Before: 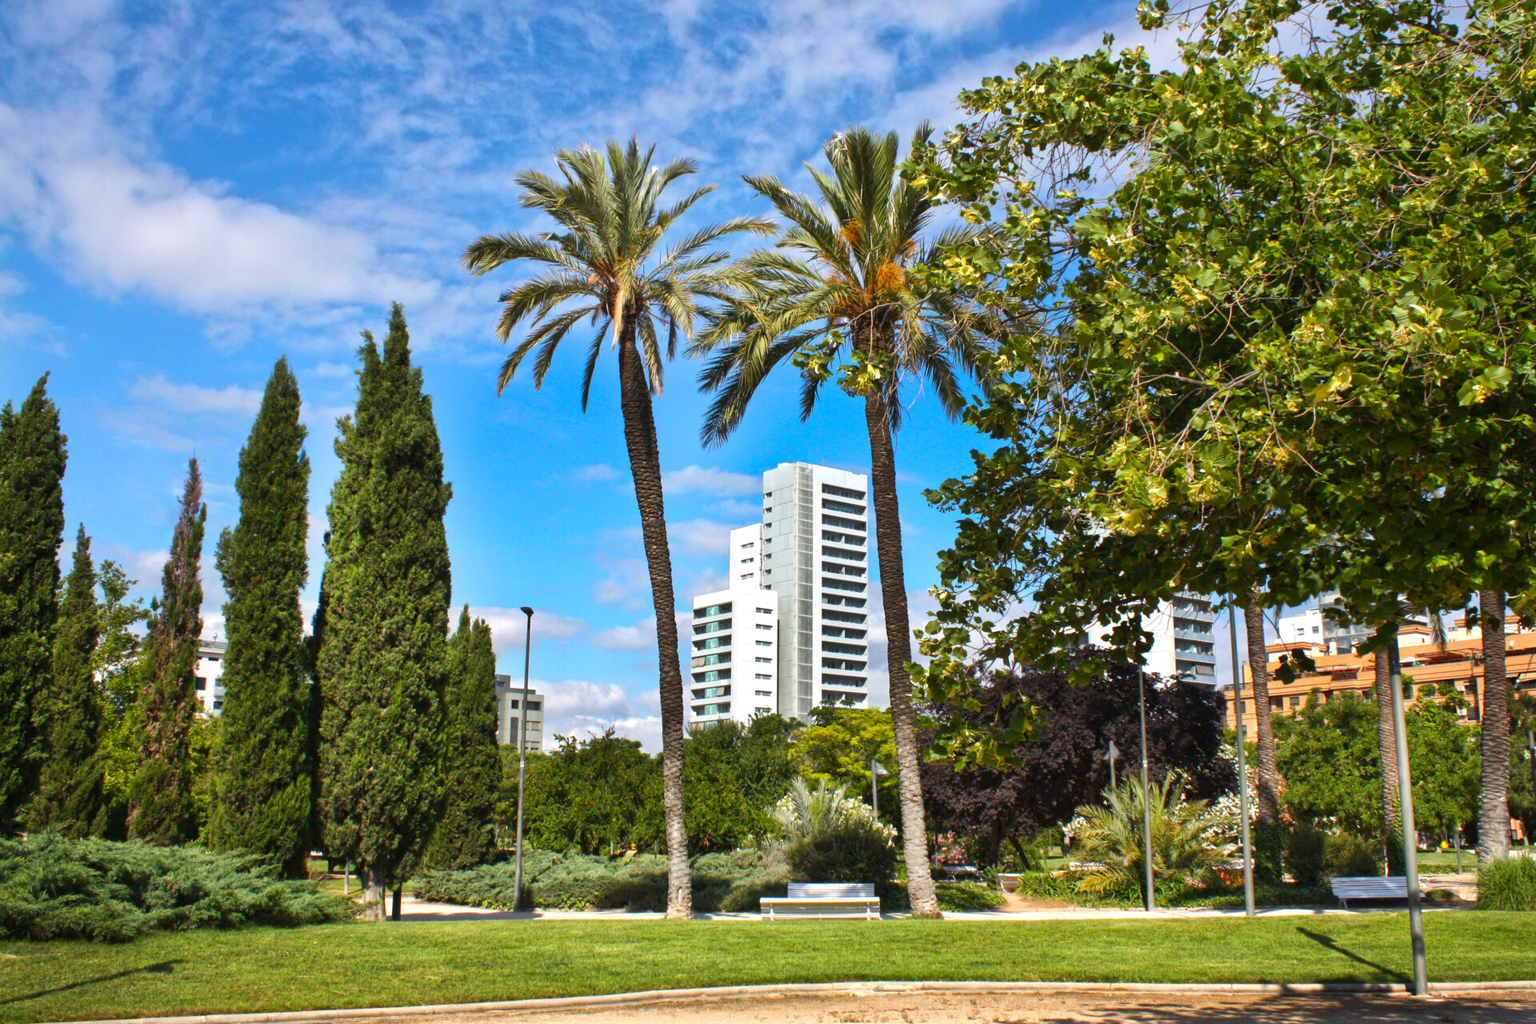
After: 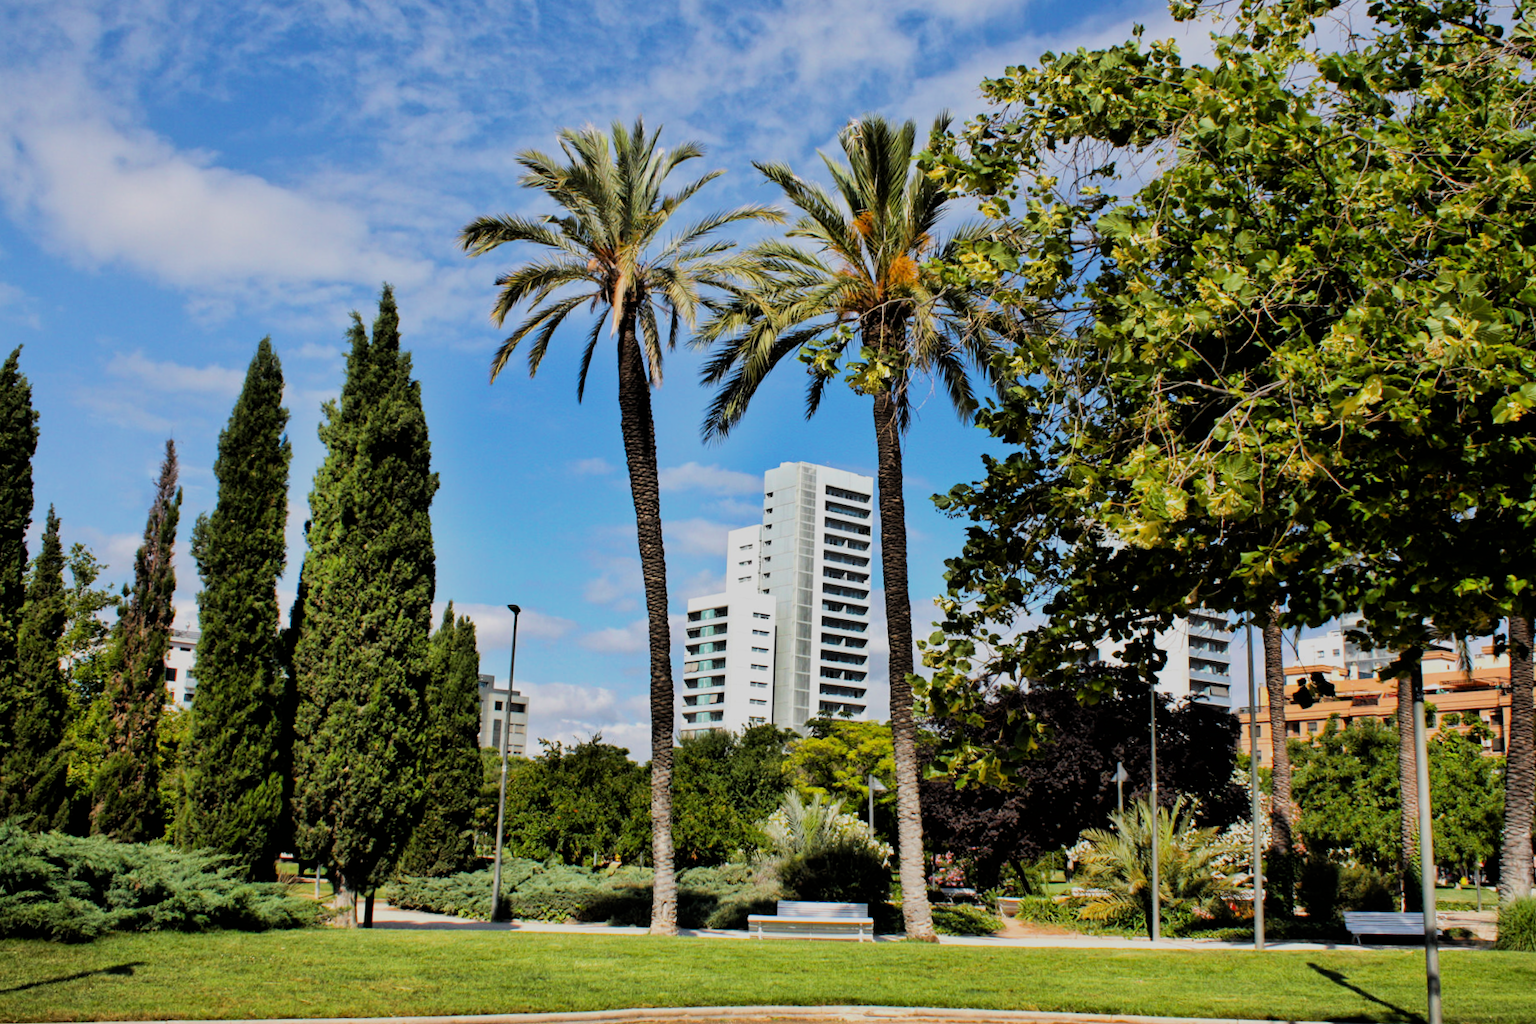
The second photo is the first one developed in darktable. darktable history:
crop and rotate: angle -1.69°
filmic rgb: black relative exposure -4.14 EV, white relative exposure 5.1 EV, hardness 2.11, contrast 1.165
